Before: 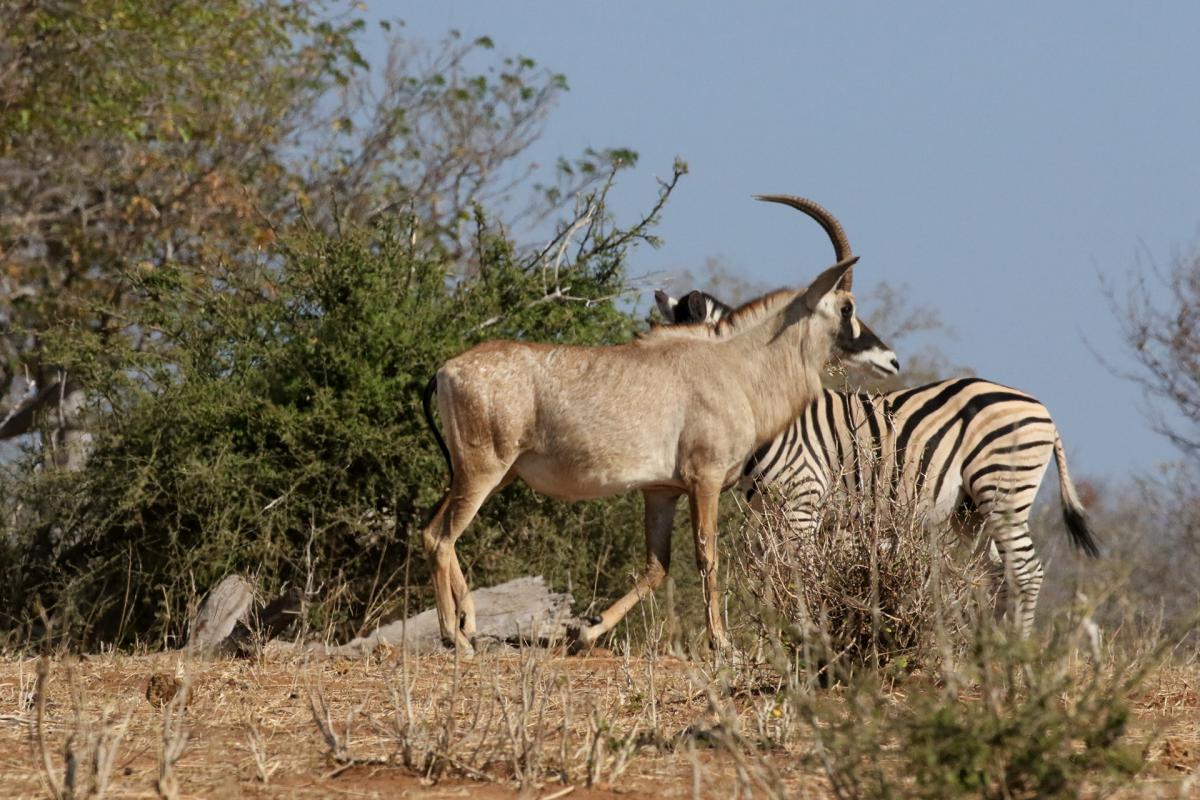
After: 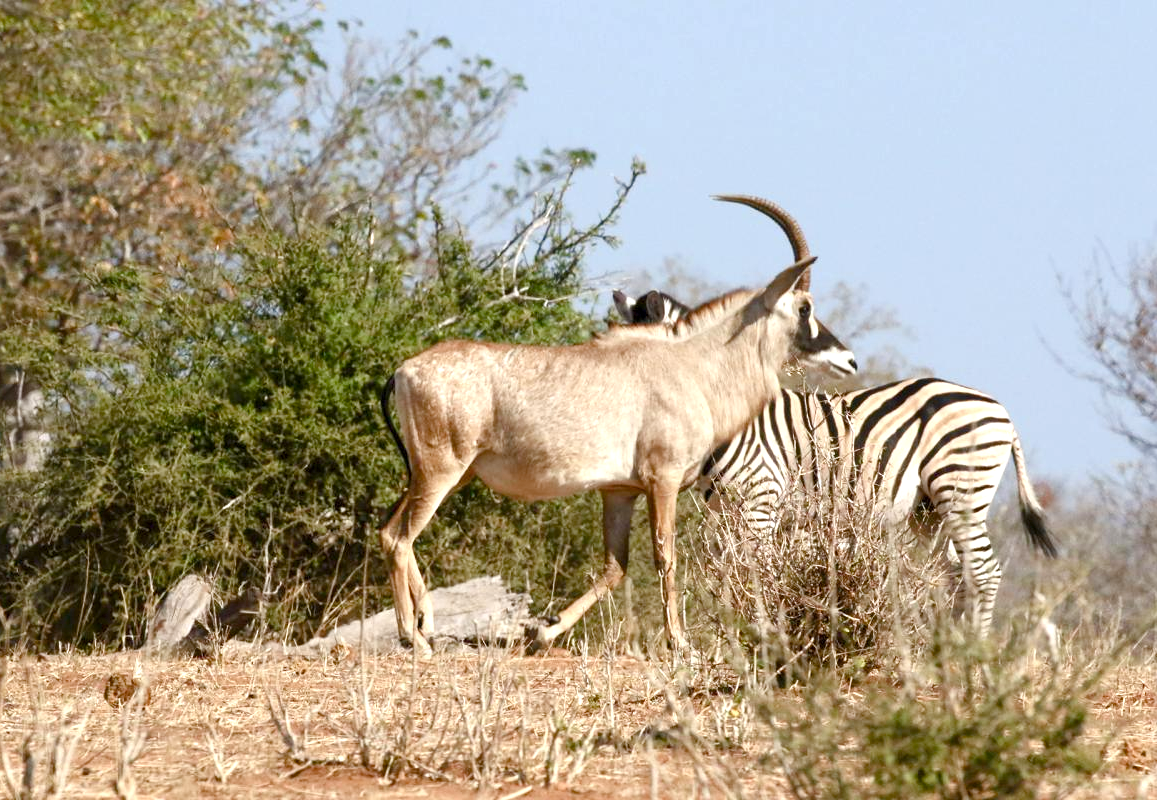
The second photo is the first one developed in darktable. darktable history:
exposure: exposure 1.001 EV, compensate highlight preservation false
color balance rgb: highlights gain › luminance 17.319%, perceptual saturation grading › global saturation 20%, perceptual saturation grading › highlights -49.592%, perceptual saturation grading › shadows 26.201%, contrast -10.647%
crop and rotate: left 3.543%
